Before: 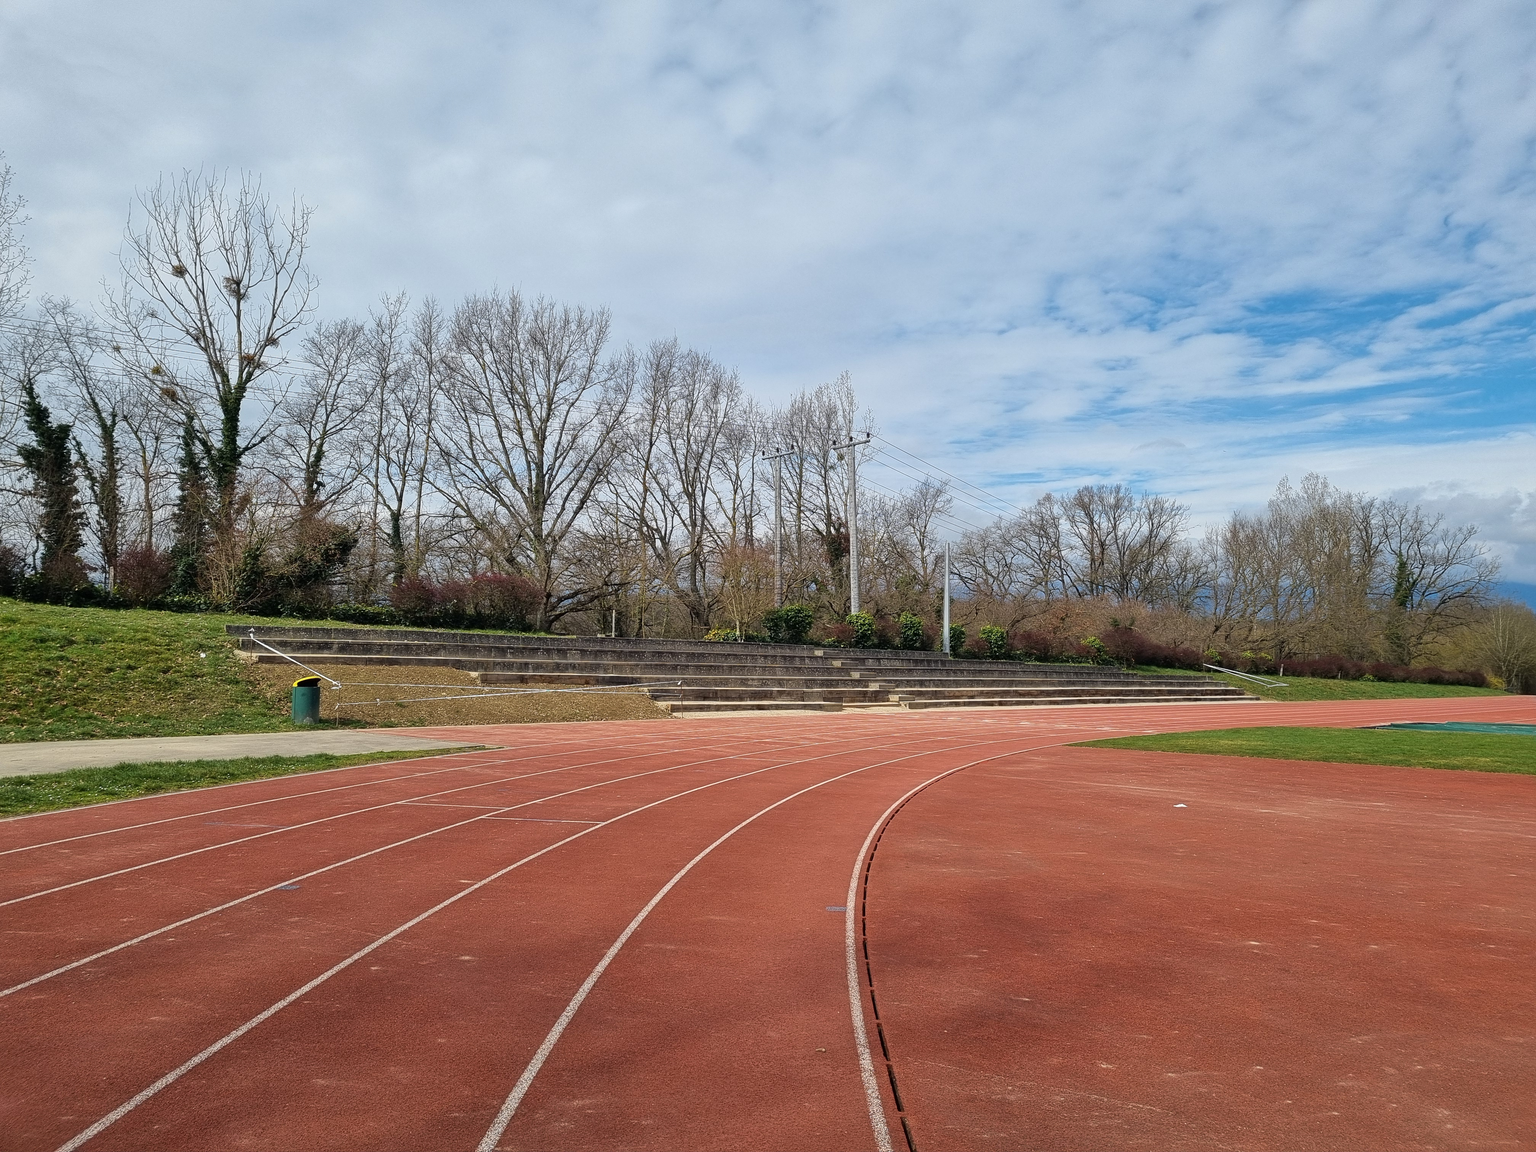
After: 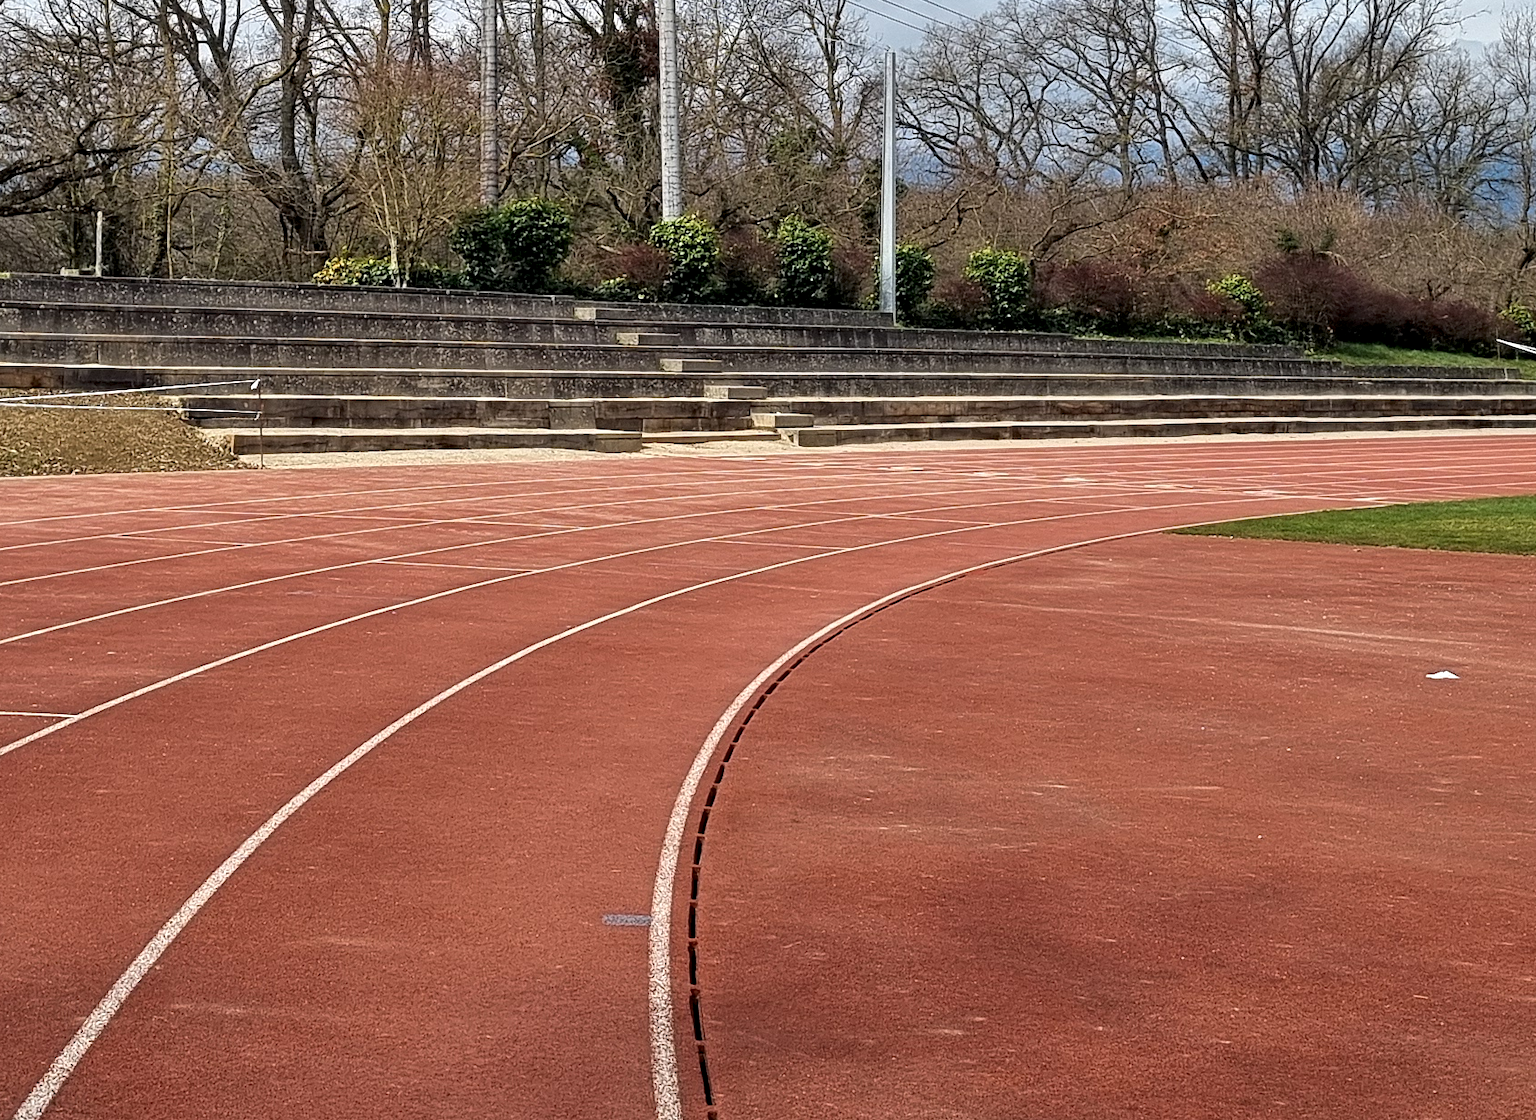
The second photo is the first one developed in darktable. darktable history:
contrast equalizer: octaves 7, y [[0.531, 0.548, 0.559, 0.557, 0.544, 0.527], [0.5 ×6], [0.5 ×6], [0 ×6], [0 ×6]]
crop: left 37.246%, top 45.215%, right 20.556%, bottom 13.739%
